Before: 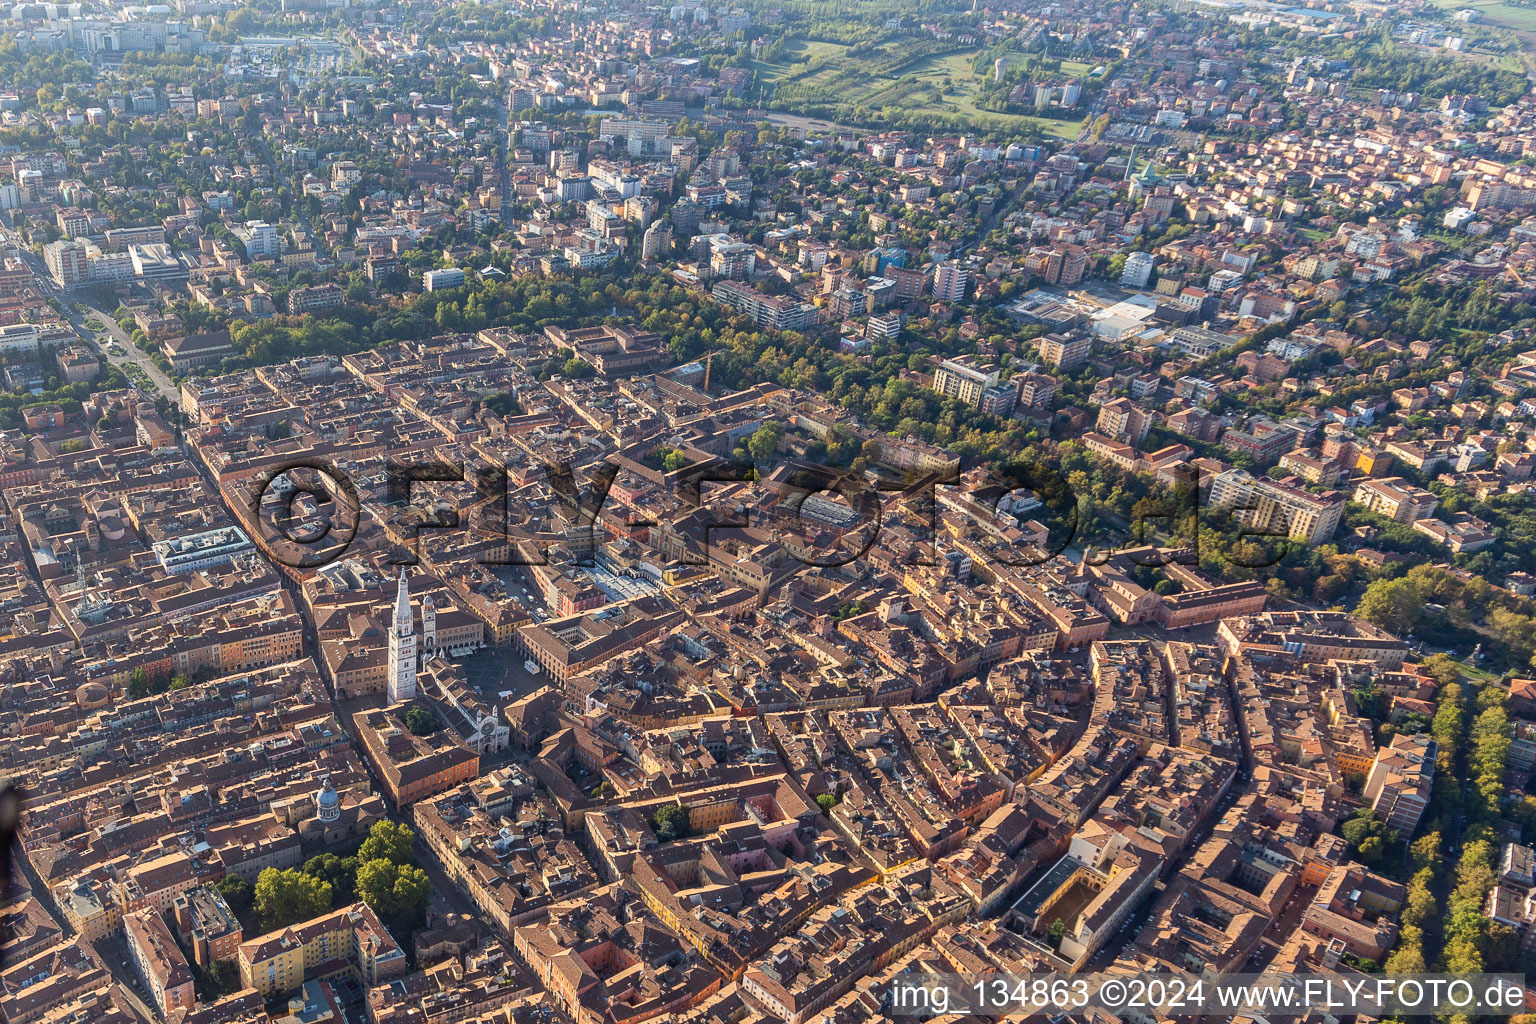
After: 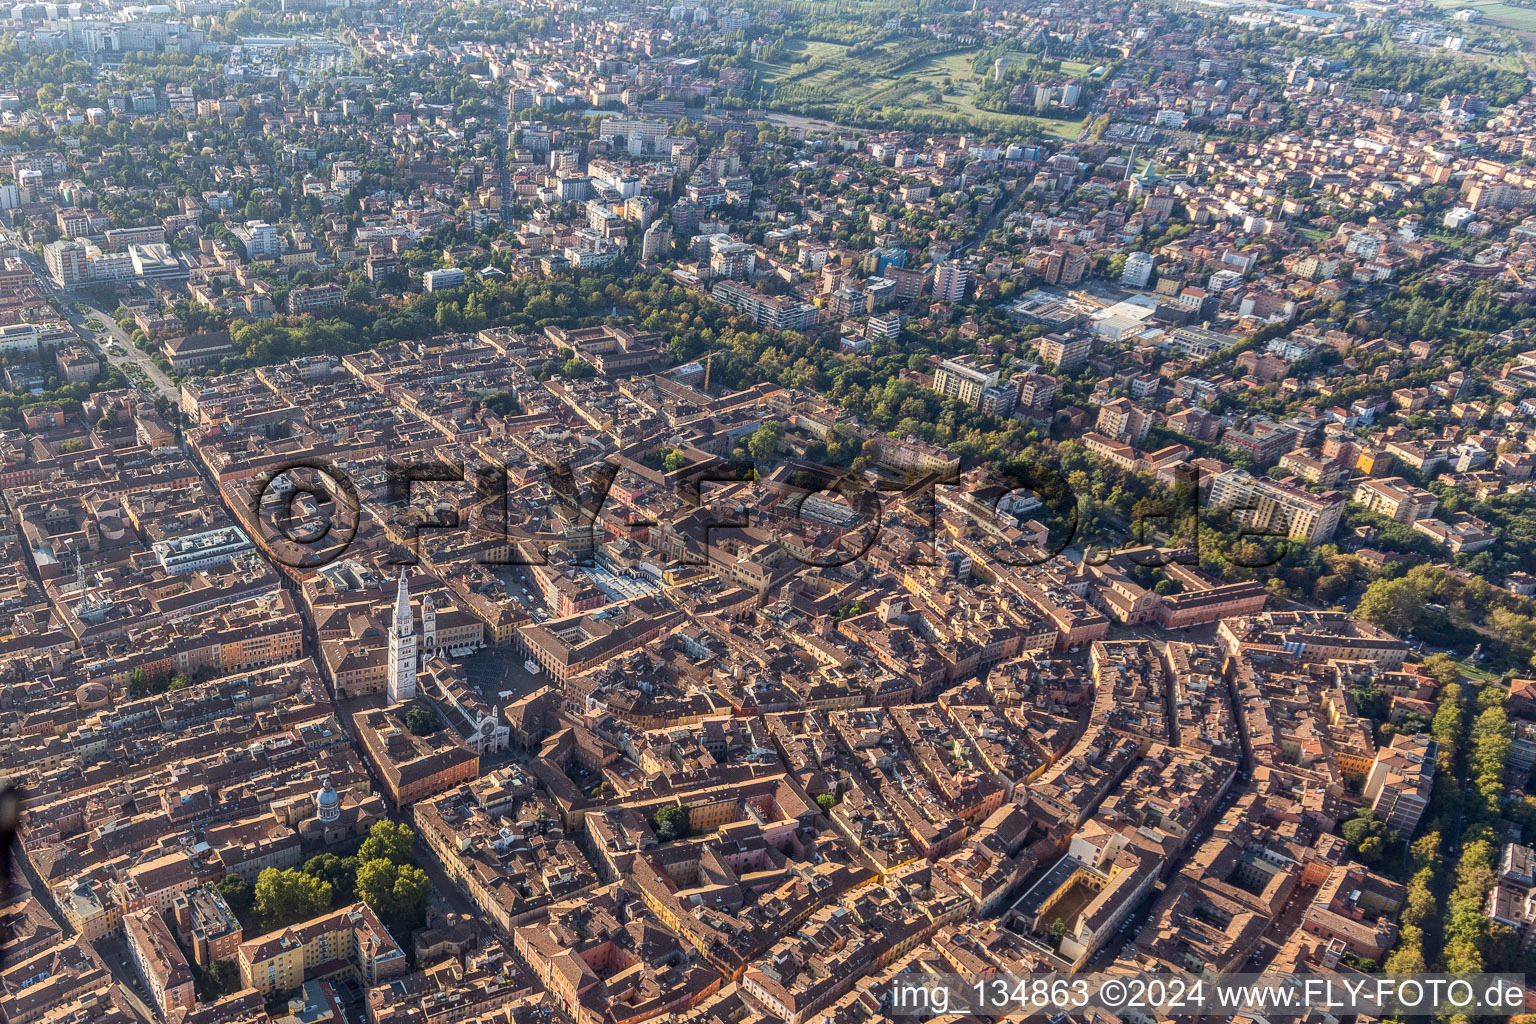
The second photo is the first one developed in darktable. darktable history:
local contrast: detail 130%
contrast equalizer: y [[0.6 ×6], [0.55 ×6], [0 ×6], [0 ×6], [0 ×6]], mix -0.217
